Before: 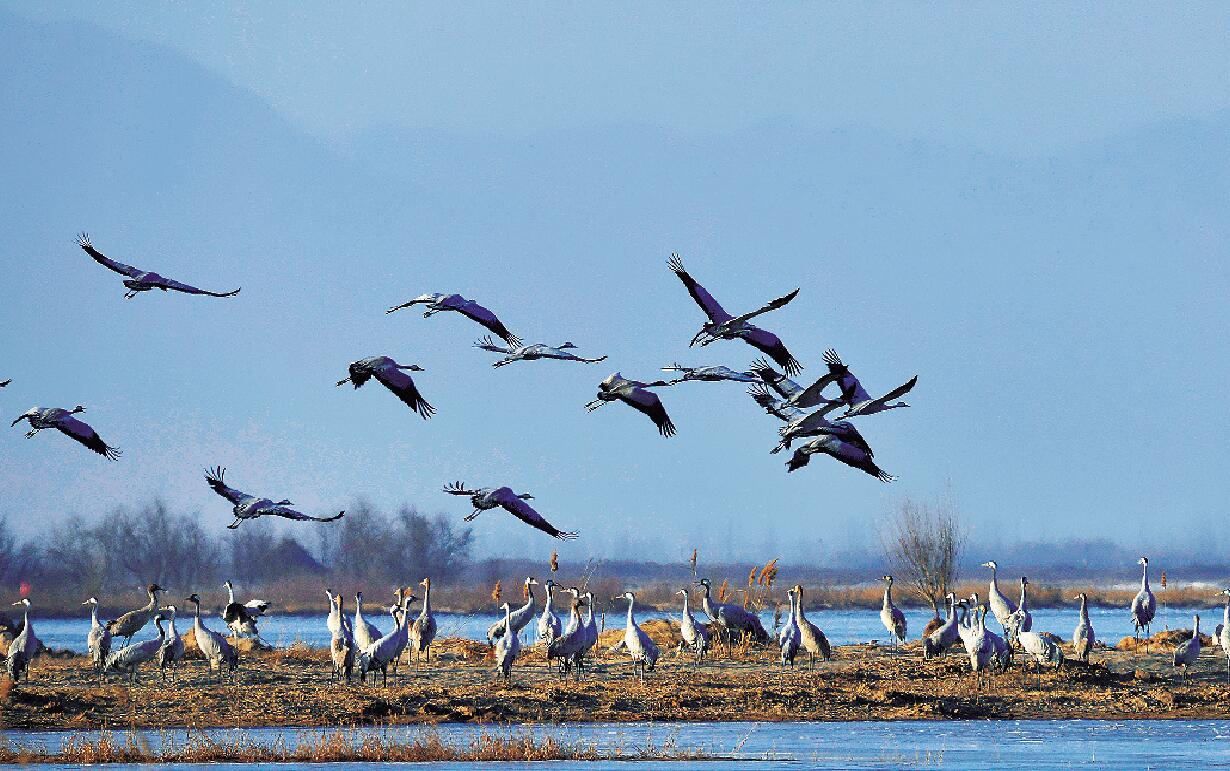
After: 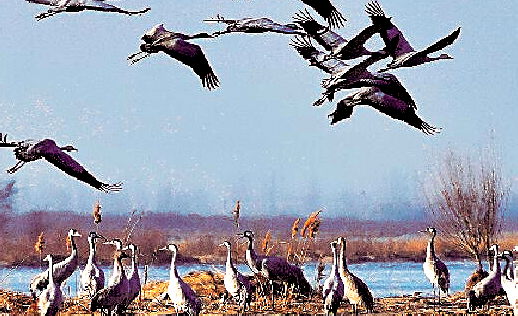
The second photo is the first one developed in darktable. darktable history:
crop: left 37.221%, top 45.169%, right 20.63%, bottom 13.777%
sharpen: radius 1.864, amount 0.398, threshold 1.271
split-toning: on, module defaults
rgb levels: preserve colors max RGB
white balance: red 1.127, blue 0.943
exposure: black level correction 0.031, exposure 0.304 EV, compensate highlight preservation false
